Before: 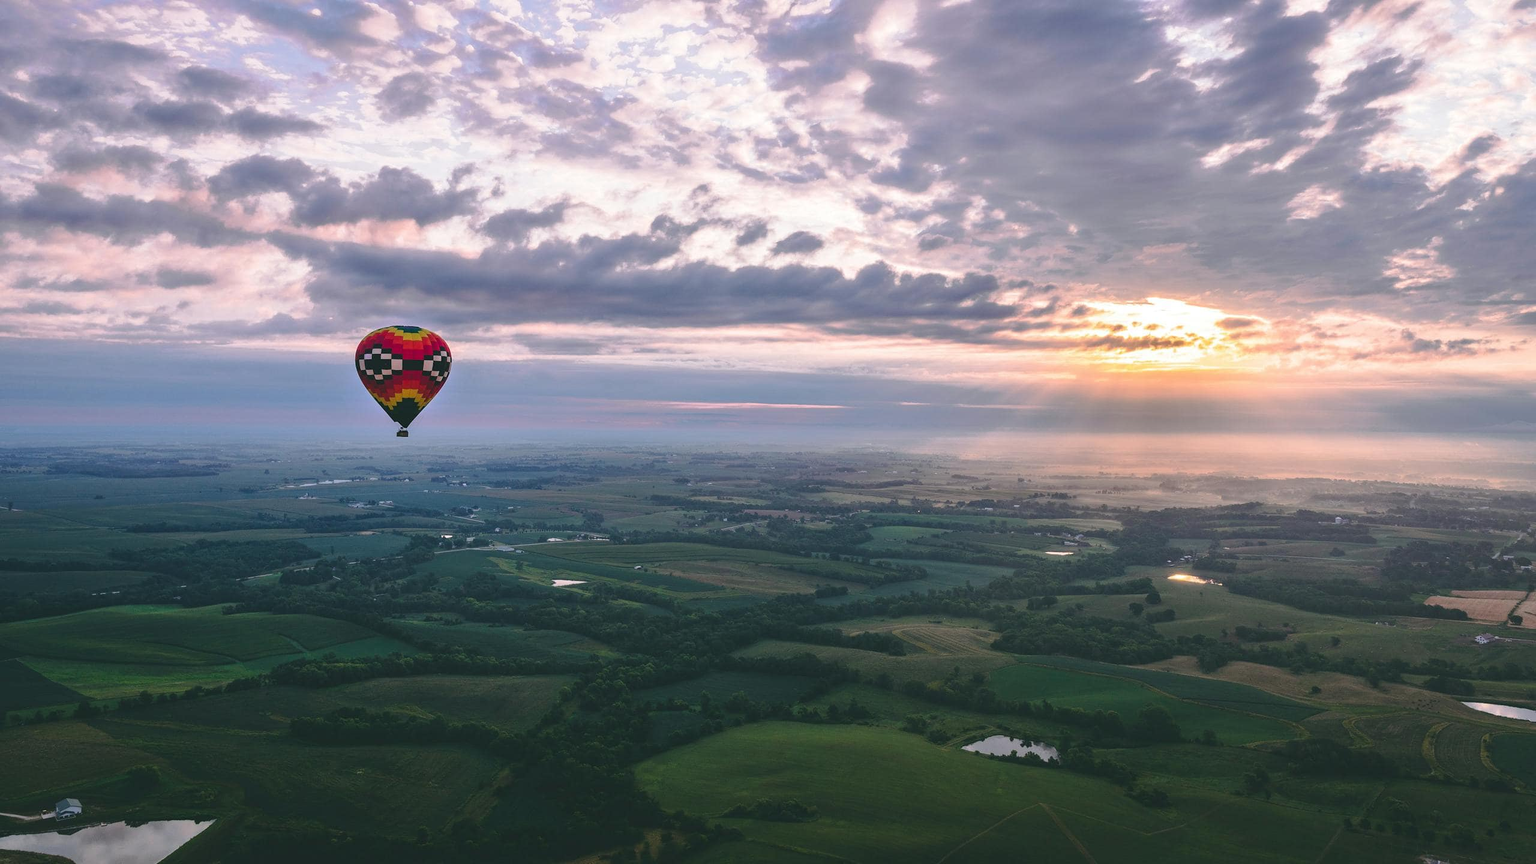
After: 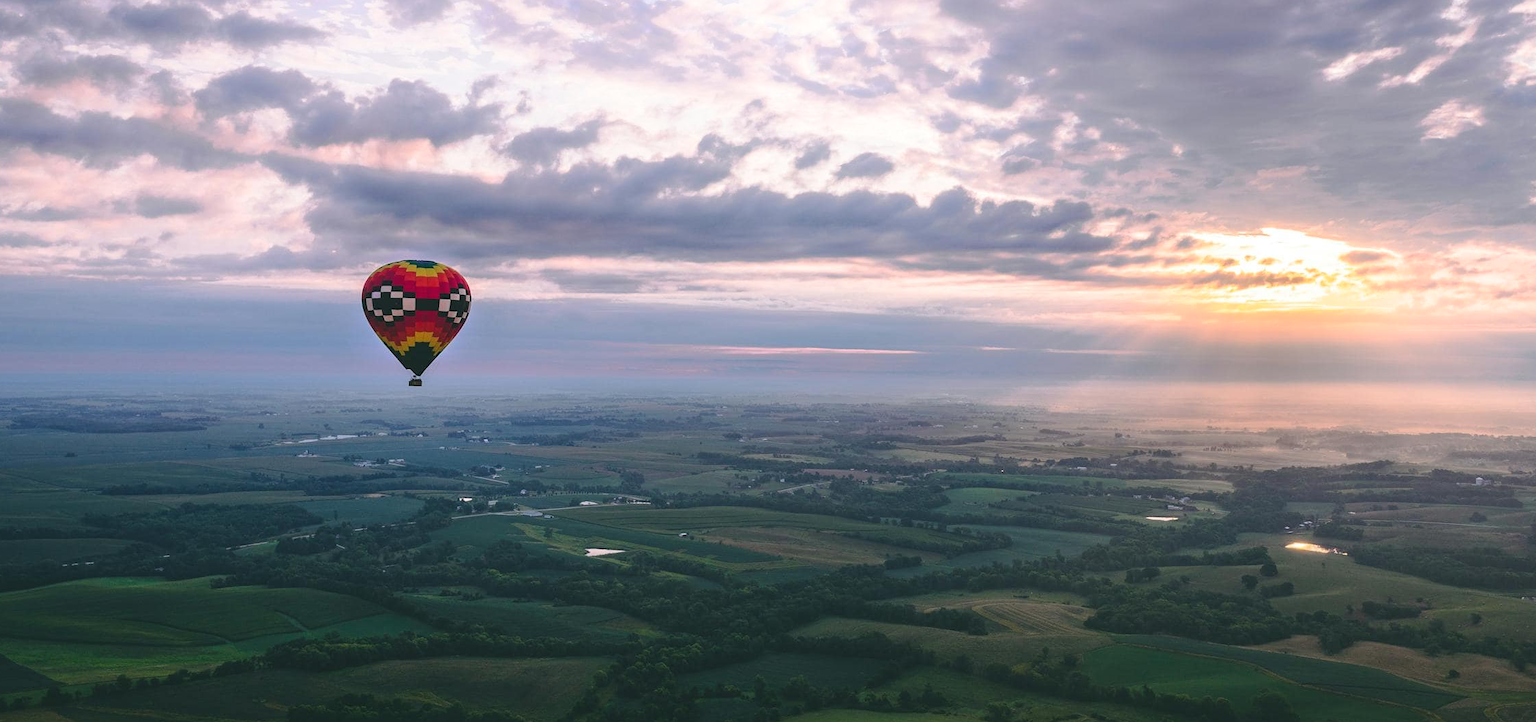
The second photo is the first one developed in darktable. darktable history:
crop and rotate: left 2.425%, top 11.305%, right 9.6%, bottom 15.08%
shadows and highlights: shadows -24.28, highlights 49.77, soften with gaussian
